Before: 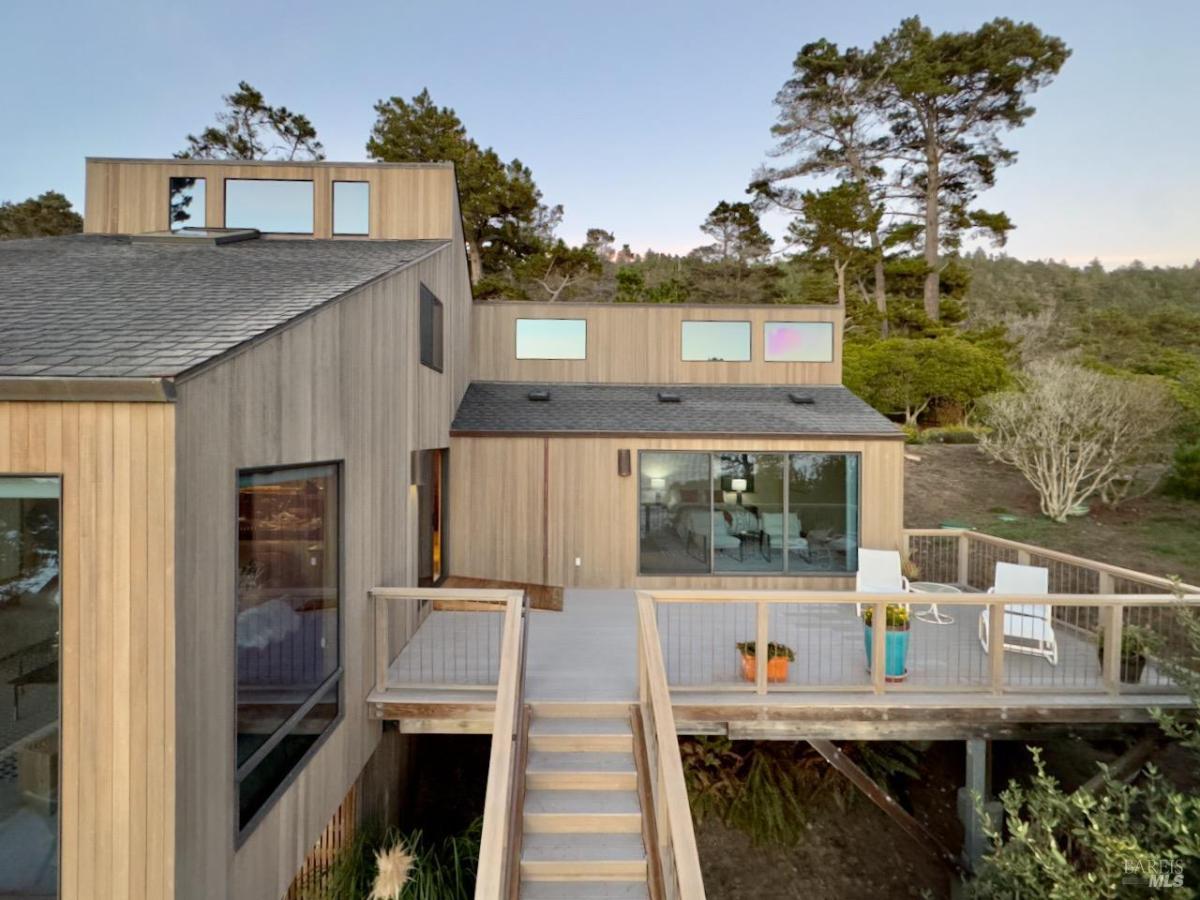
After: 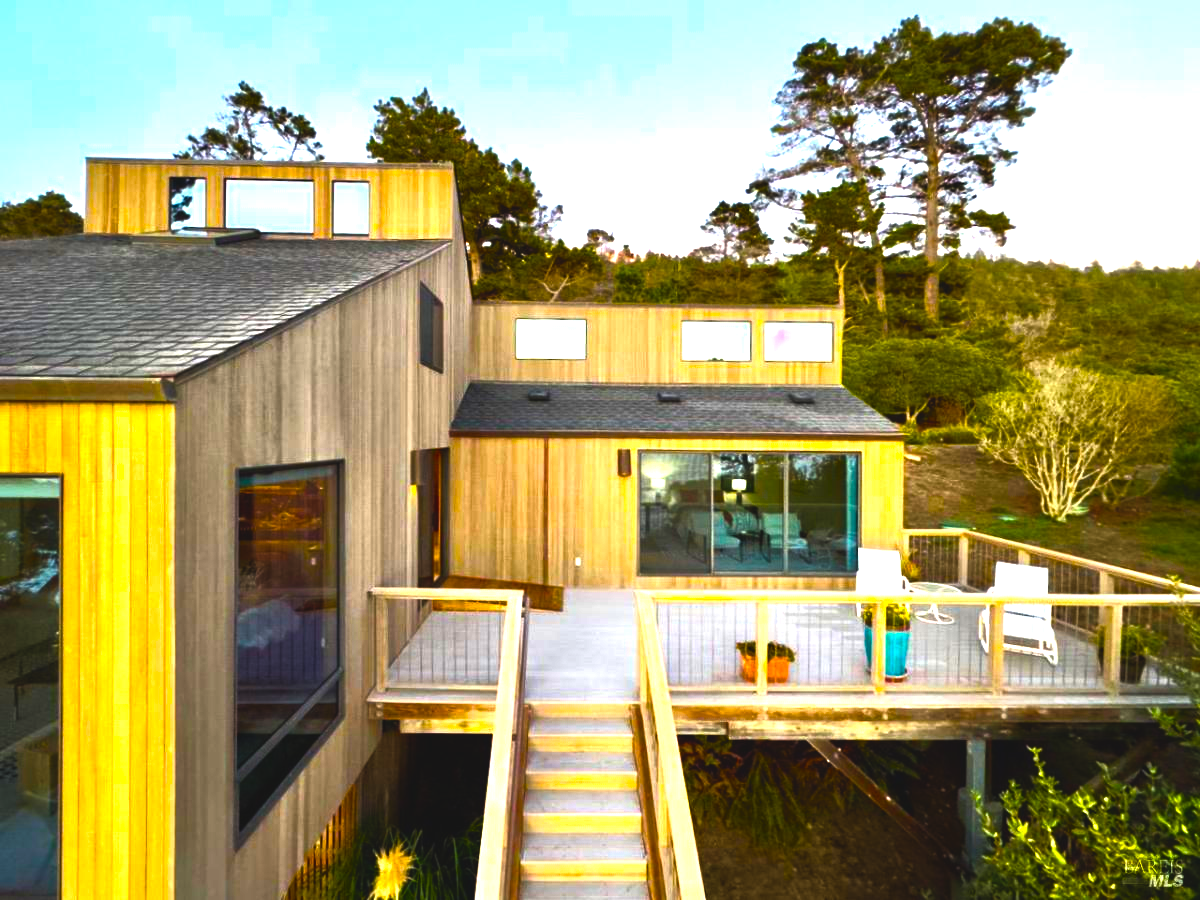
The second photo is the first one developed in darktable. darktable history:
levels: levels [0.012, 0.367, 0.697]
color balance rgb: global offset › luminance 1.979%, perceptual saturation grading › global saturation 64.092%, perceptual saturation grading › highlights 59.061%, perceptual saturation grading › mid-tones 49.983%, perceptual saturation grading › shadows 49.596%, perceptual brilliance grading › highlights 3.68%, perceptual brilliance grading › mid-tones -19.148%, perceptual brilliance grading › shadows -42.023%, global vibrance 20%
